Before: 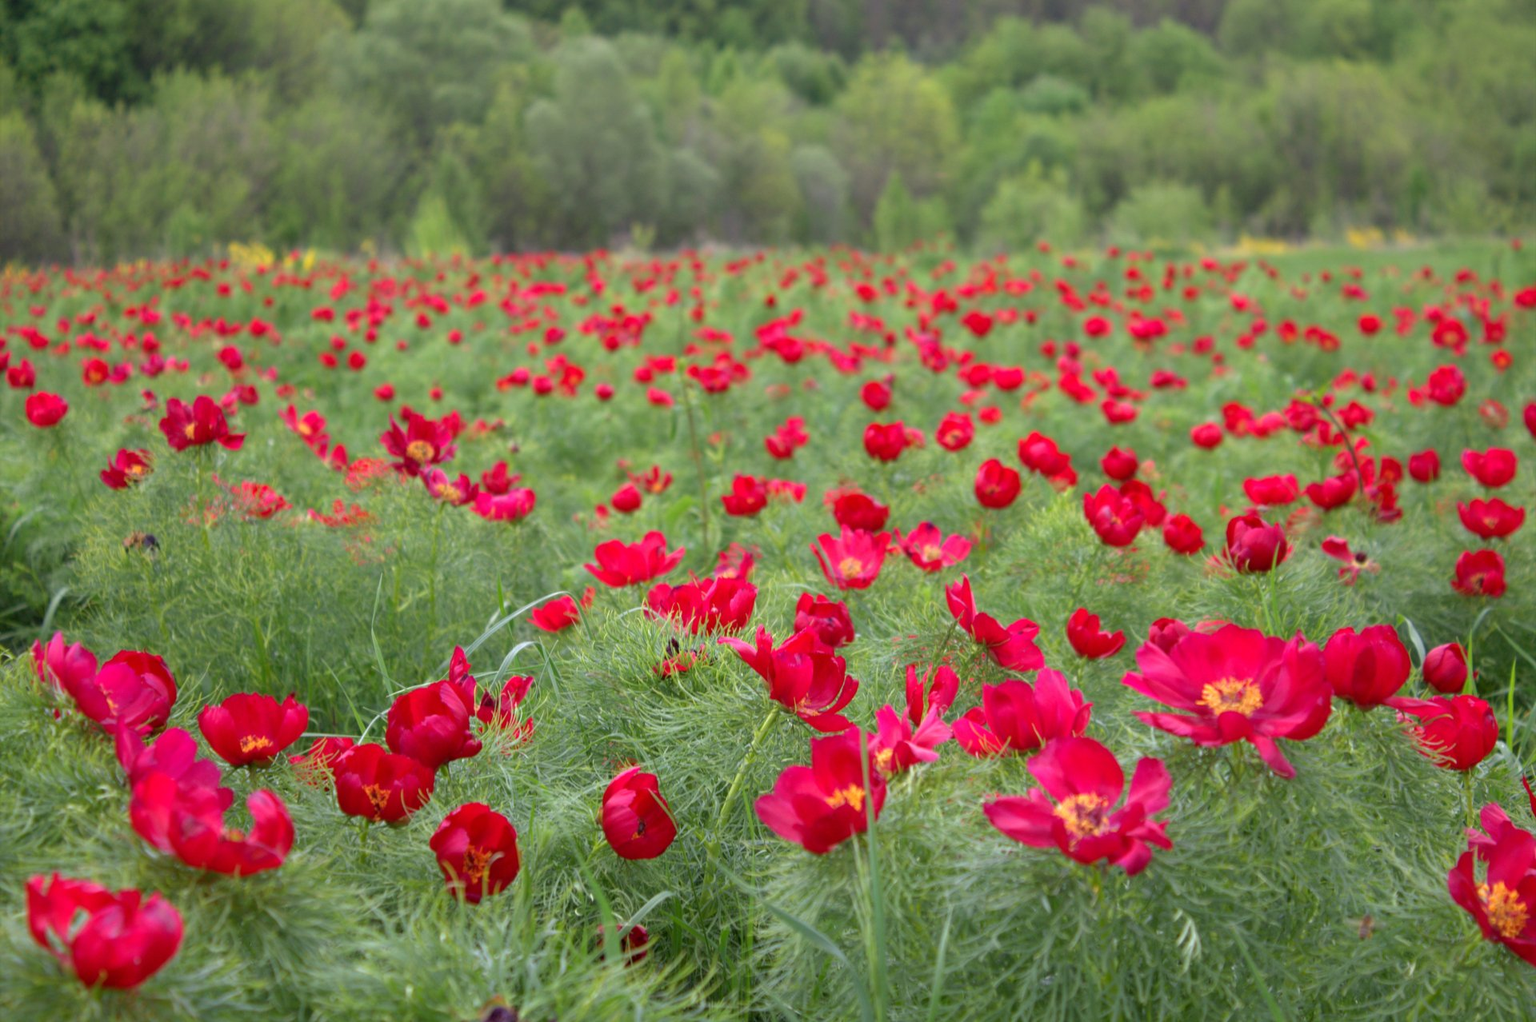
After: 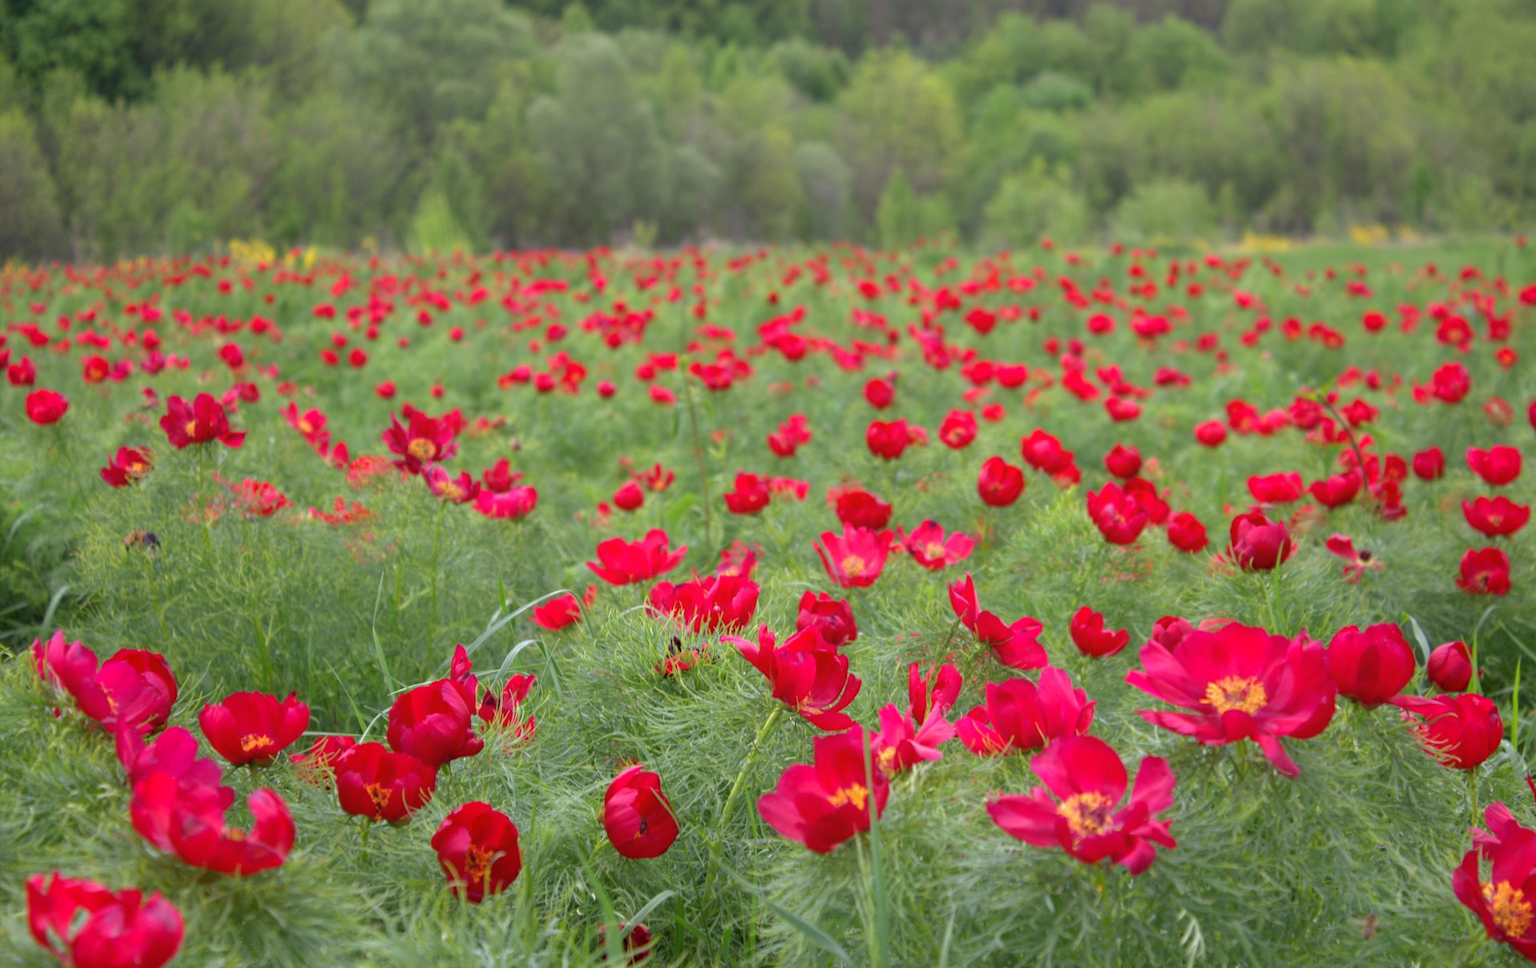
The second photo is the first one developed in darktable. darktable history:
local contrast: mode bilateral grid, contrast 100, coarseness 100, detail 91%, midtone range 0.2
crop: top 0.448%, right 0.264%, bottom 5.045%
sharpen: radius 5.325, amount 0.312, threshold 26.433
white balance: red 1.009, blue 0.985
